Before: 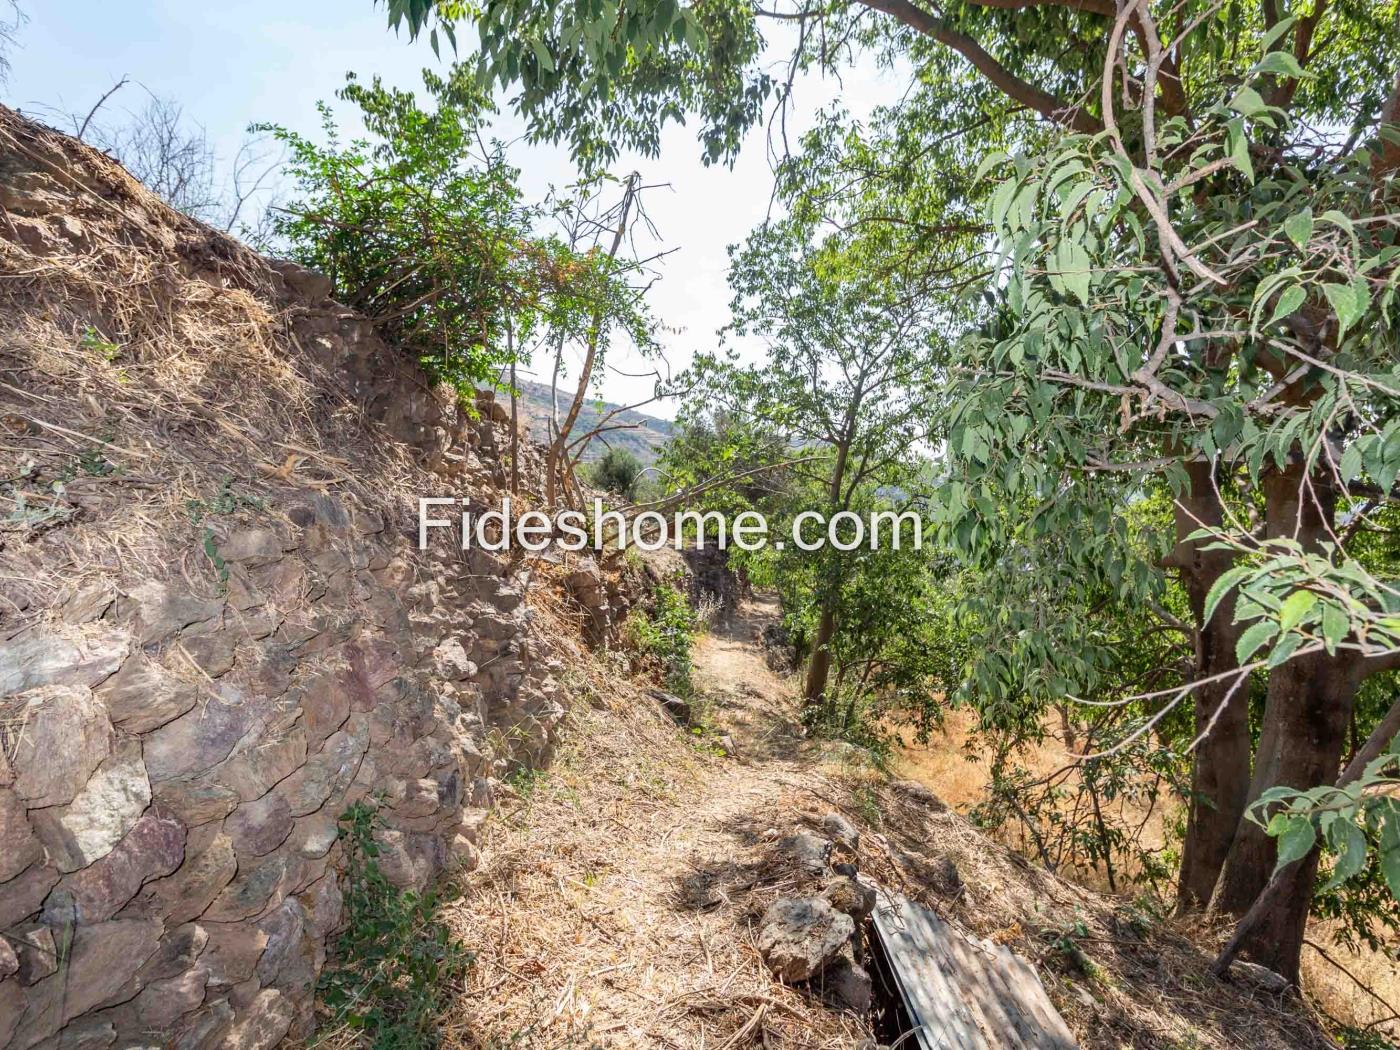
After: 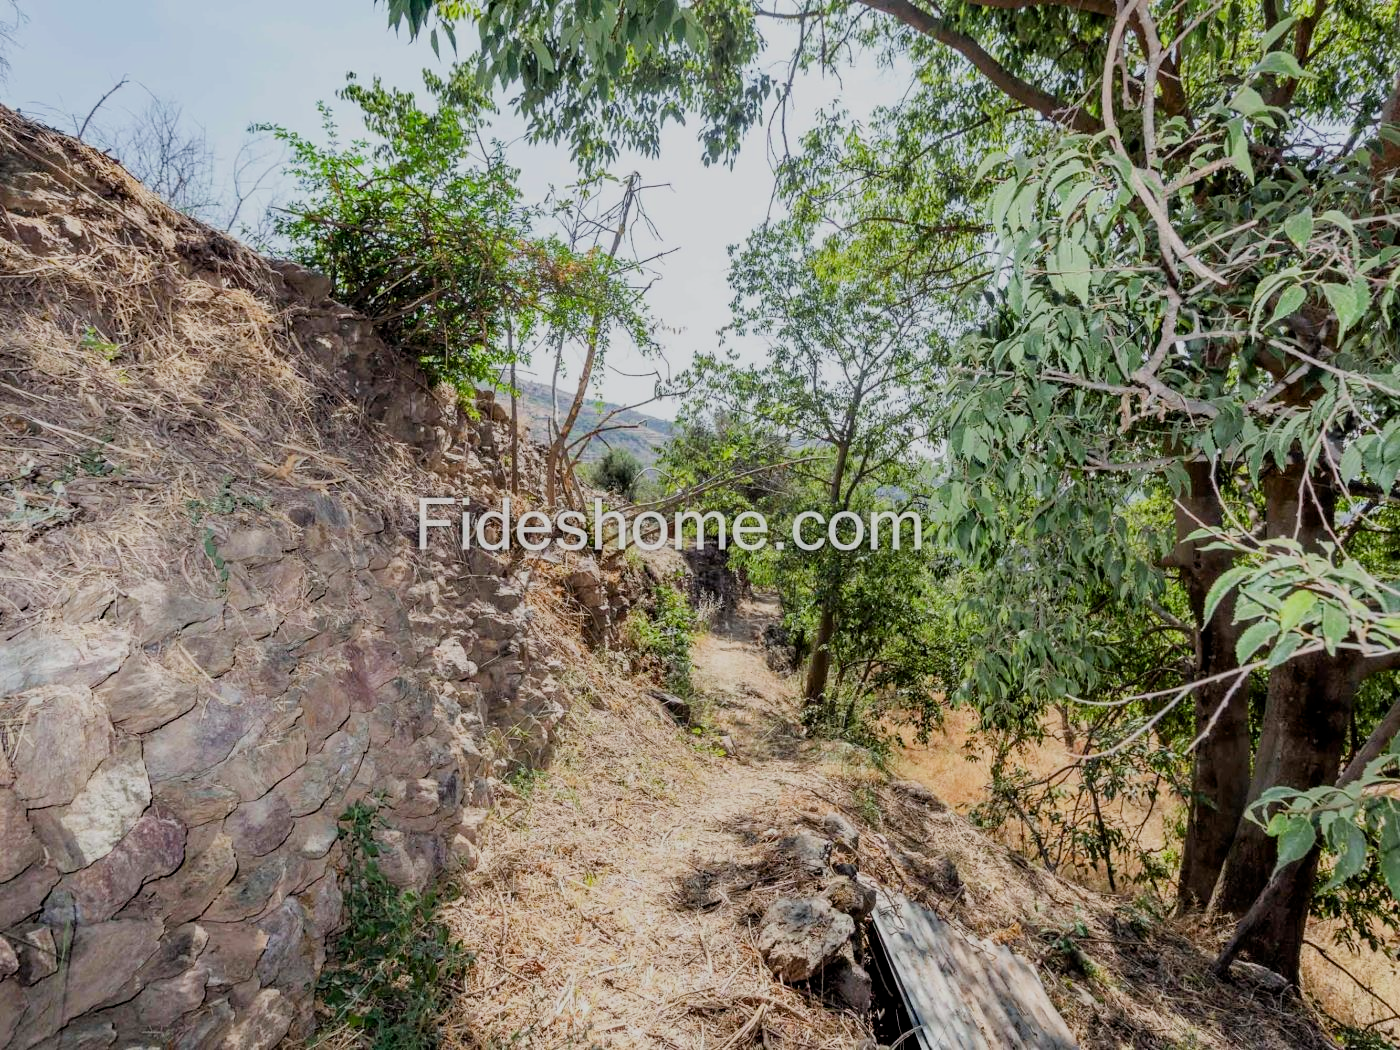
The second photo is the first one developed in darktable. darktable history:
white balance: red 0.986, blue 1.01
filmic rgb: black relative exposure -7.65 EV, white relative exposure 4.56 EV, hardness 3.61
exposure: black level correction 0.005, exposure 0.014 EV, compensate highlight preservation false
